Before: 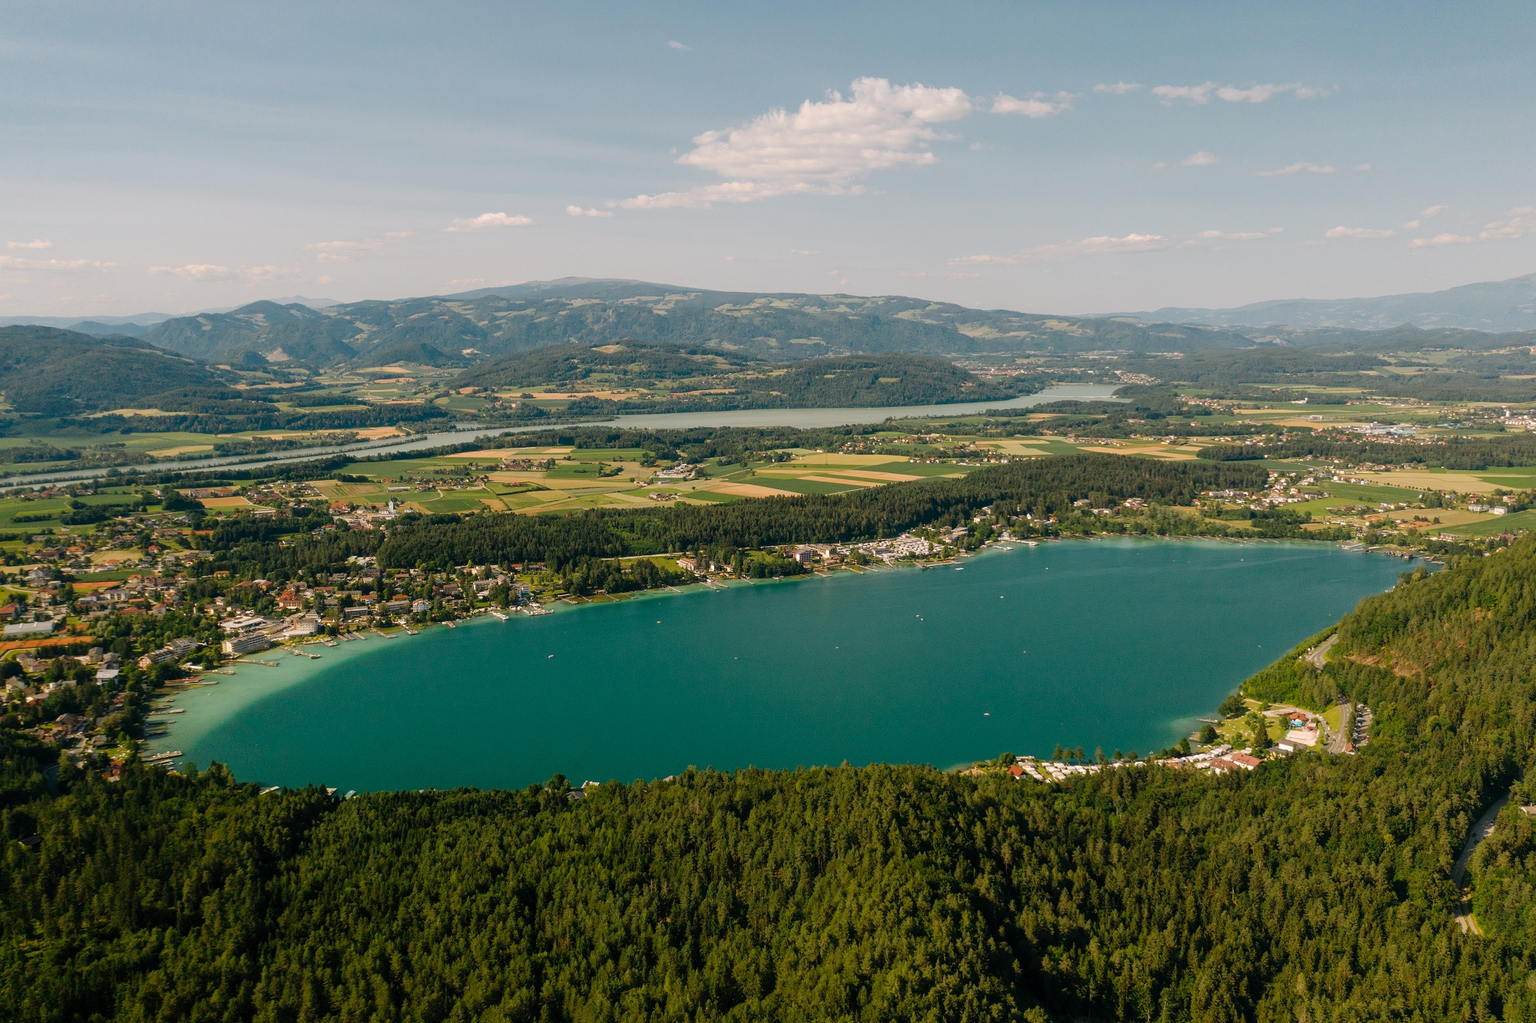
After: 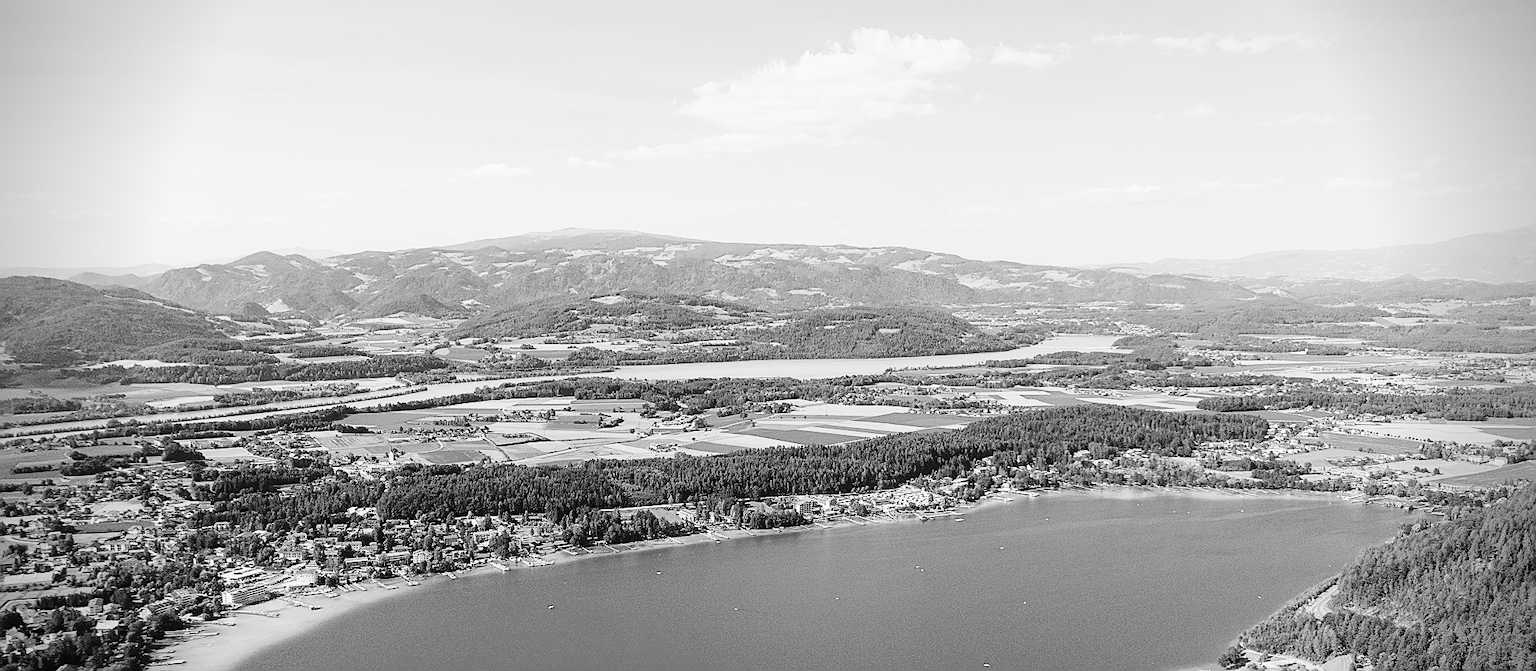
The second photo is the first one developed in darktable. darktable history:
exposure: compensate highlight preservation false
velvia: strength 17%
monochrome: on, module defaults
base curve: curves: ch0 [(0, 0) (0.018, 0.026) (0.143, 0.37) (0.33, 0.731) (0.458, 0.853) (0.735, 0.965) (0.905, 0.986) (1, 1)]
sharpen: radius 1.4, amount 1.25, threshold 0.7
crop and rotate: top 4.848%, bottom 29.503%
vignetting: fall-off radius 31.48%, brightness -0.472
